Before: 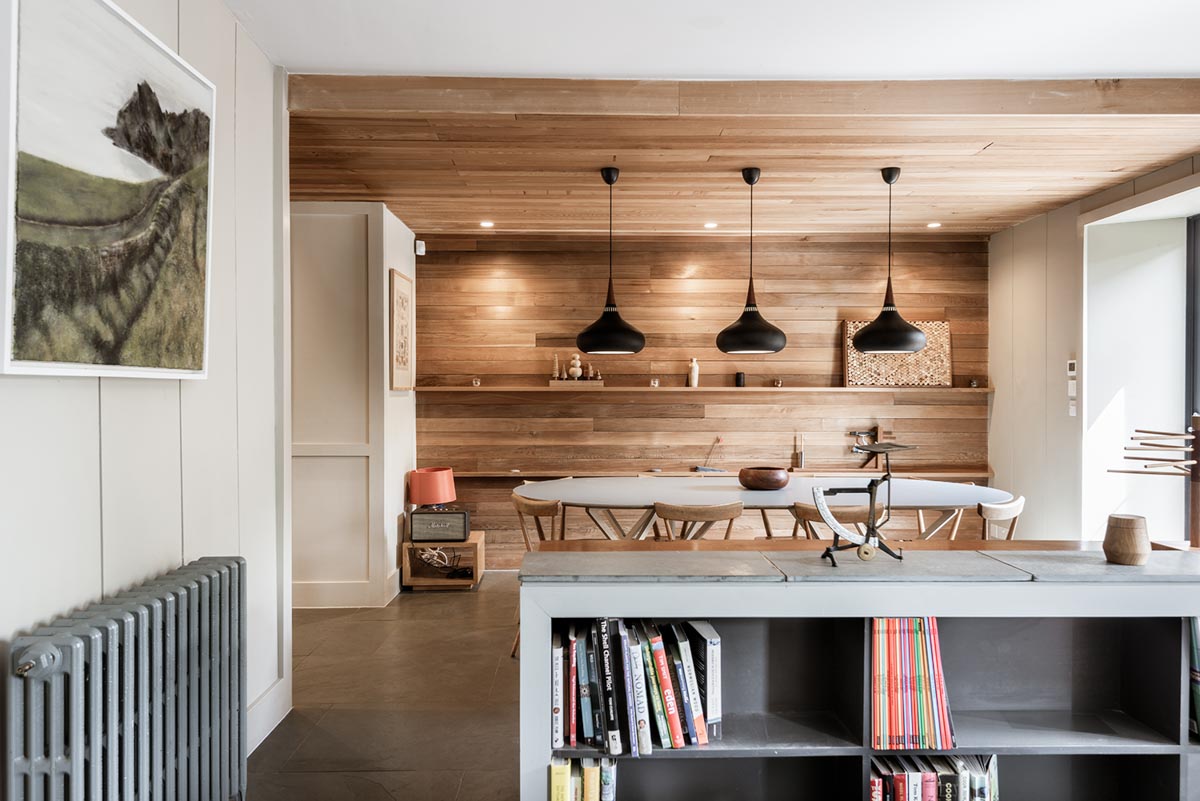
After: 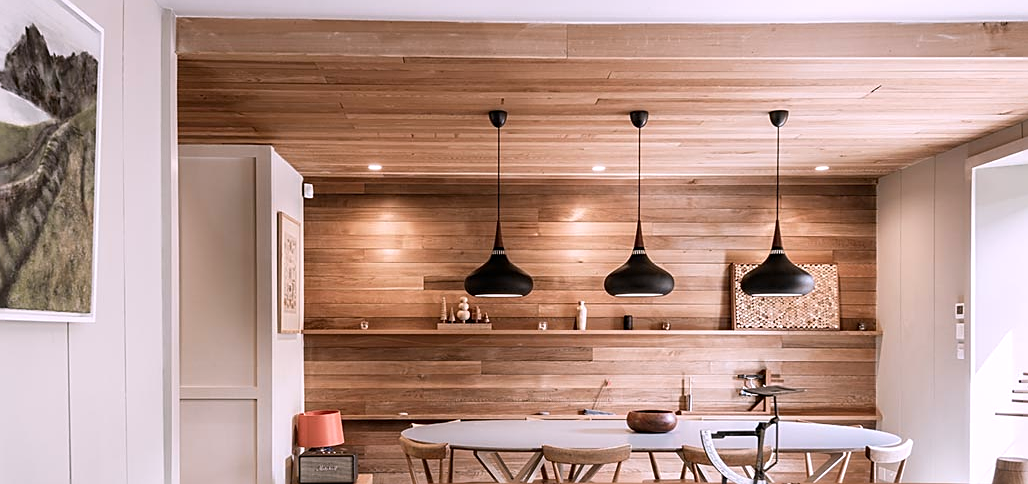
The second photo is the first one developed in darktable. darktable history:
white balance: red 1.05, blue 1.072
crop and rotate: left 9.345%, top 7.22%, right 4.982%, bottom 32.331%
sharpen: on, module defaults
